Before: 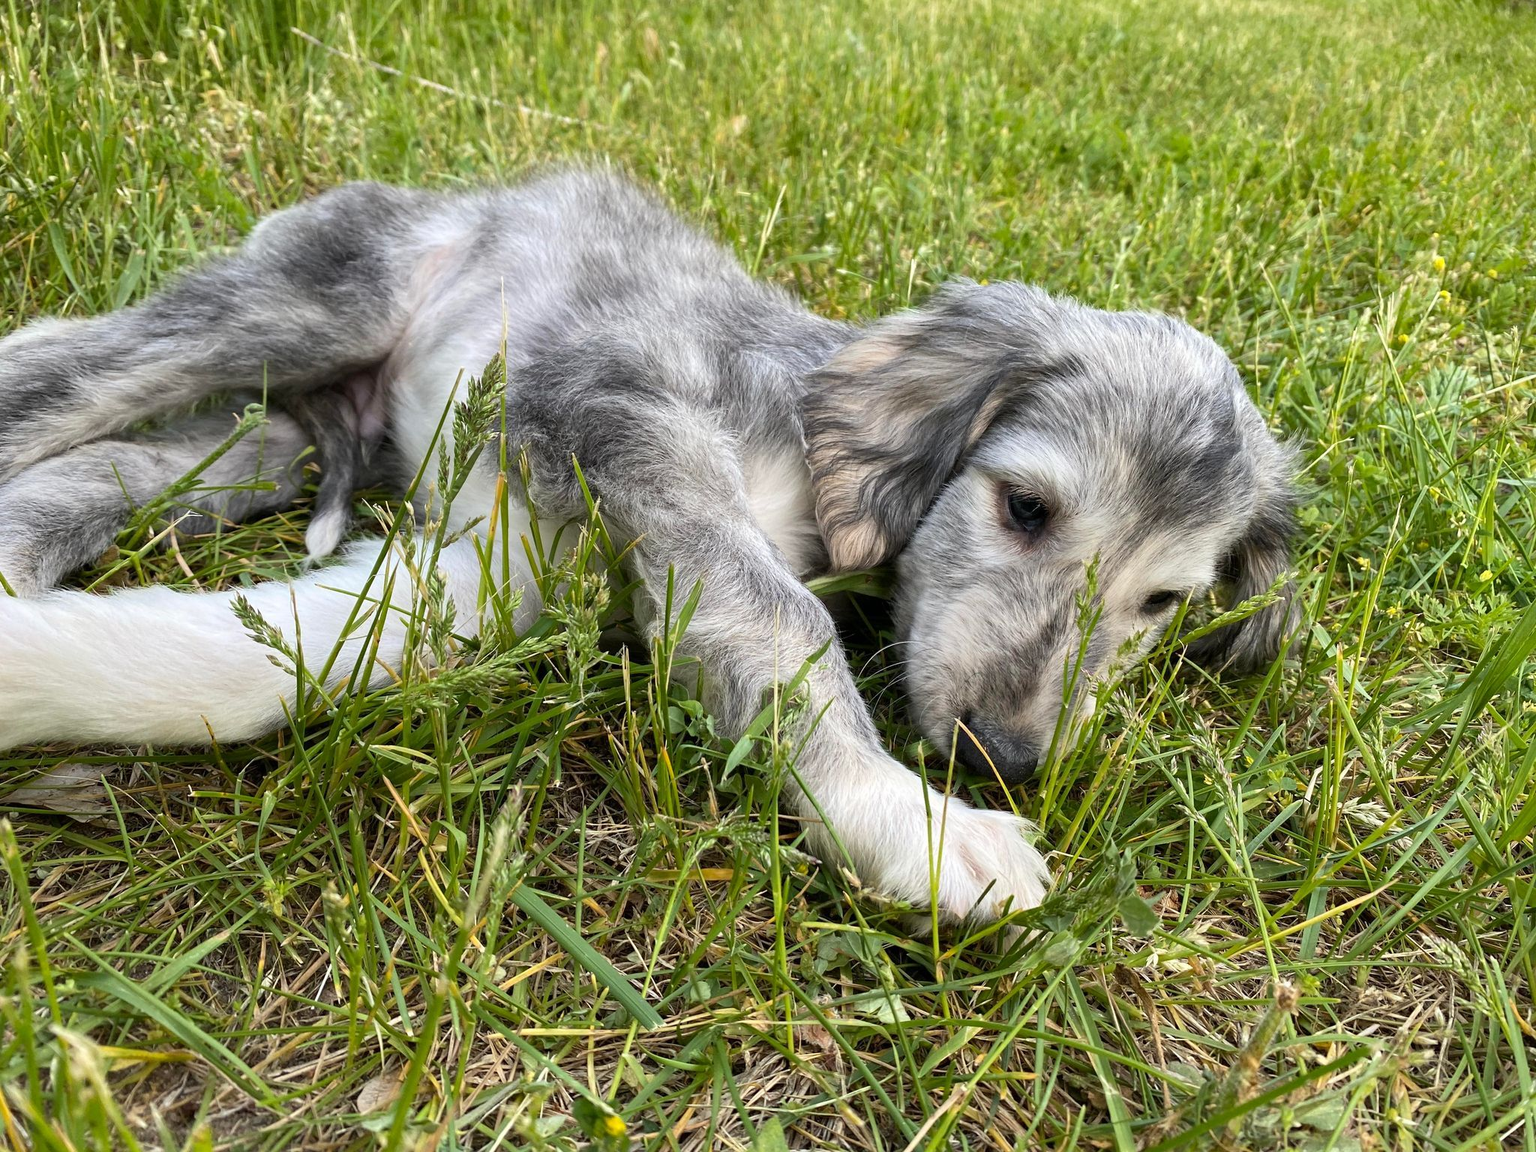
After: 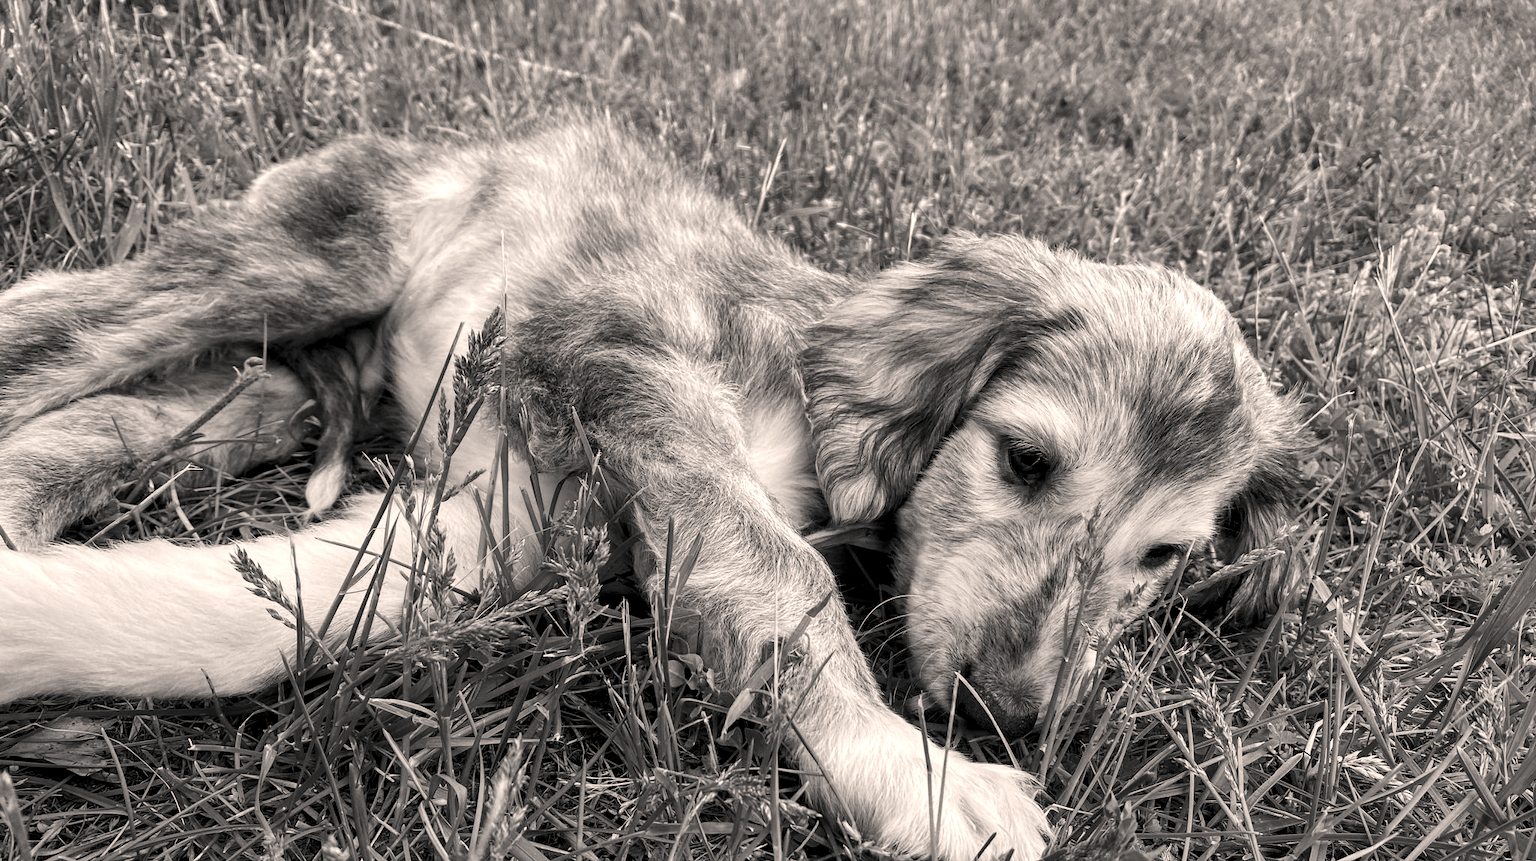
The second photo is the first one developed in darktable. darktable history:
local contrast: highlights 82%, shadows 80%
color calibration: output gray [0.21, 0.42, 0.37, 0], illuminant custom, x 0.372, y 0.382, temperature 4279.94 K
color balance rgb: shadows lift › luminance -20.081%, highlights gain › chroma 3.024%, highlights gain › hue 60.24°, linear chroma grading › global chroma 15.046%, perceptual saturation grading › global saturation 20%, perceptual saturation grading › highlights -25.521%, perceptual saturation grading › shadows 49.83%, global vibrance 20%
crop: top 4.098%, bottom 21.119%
